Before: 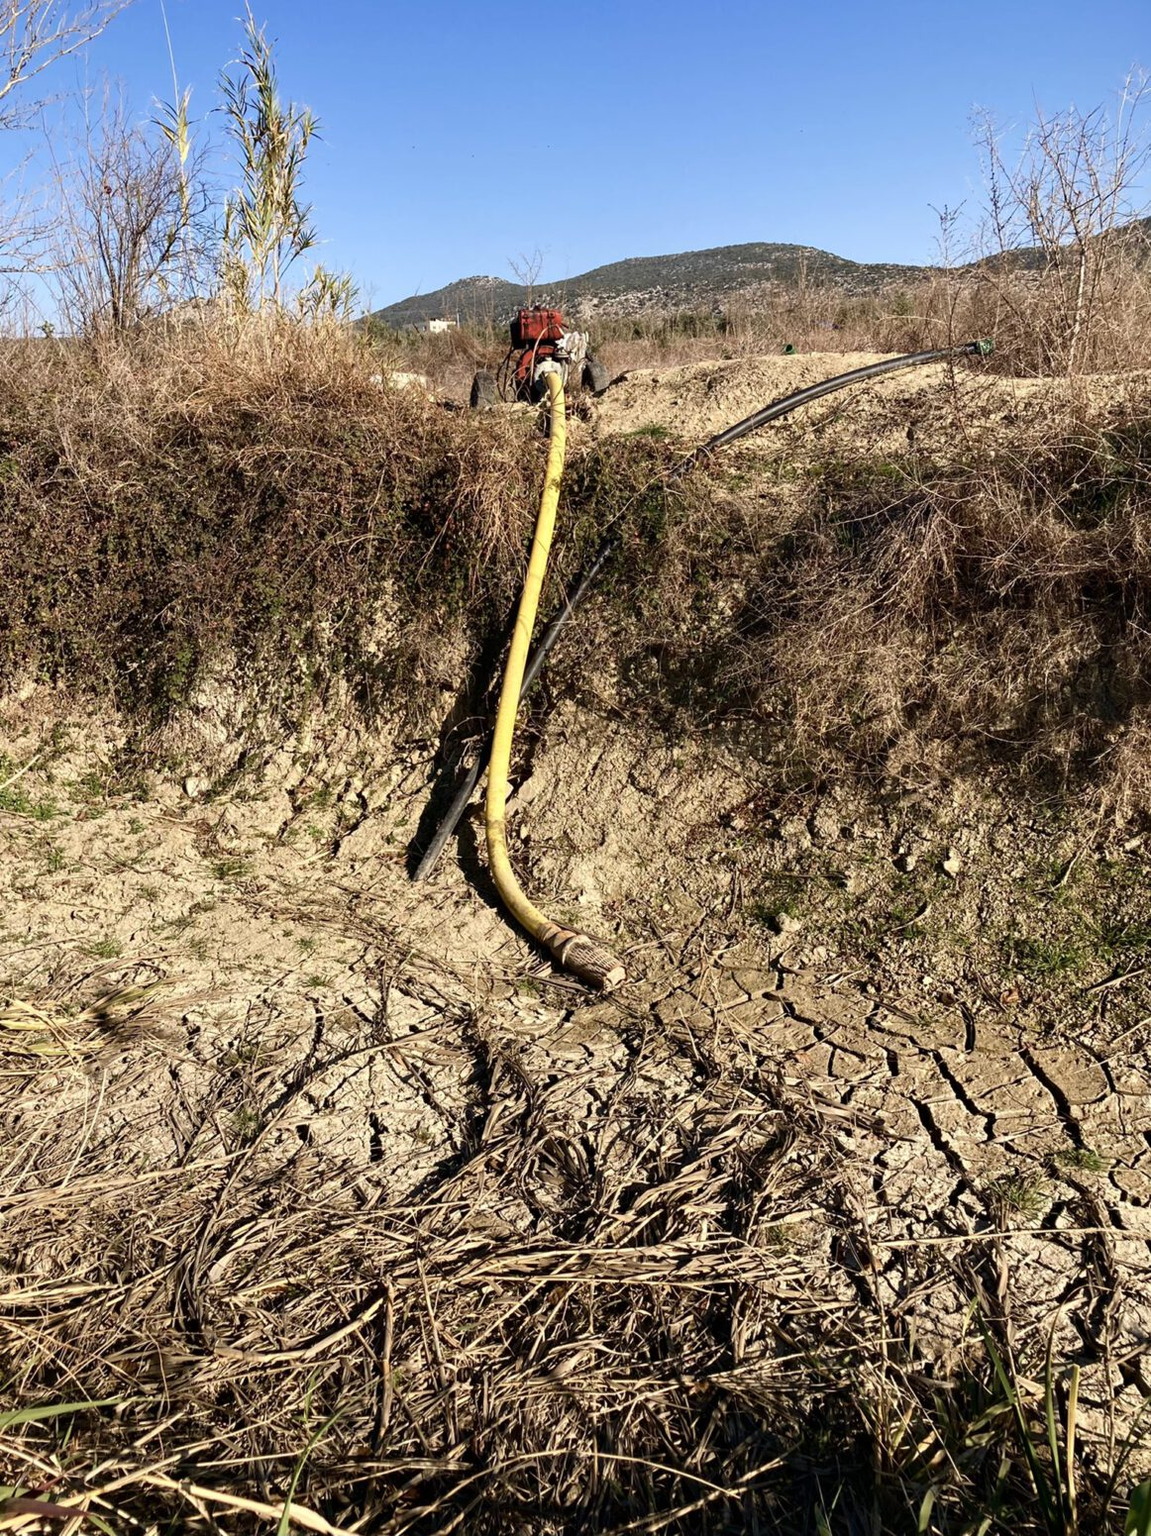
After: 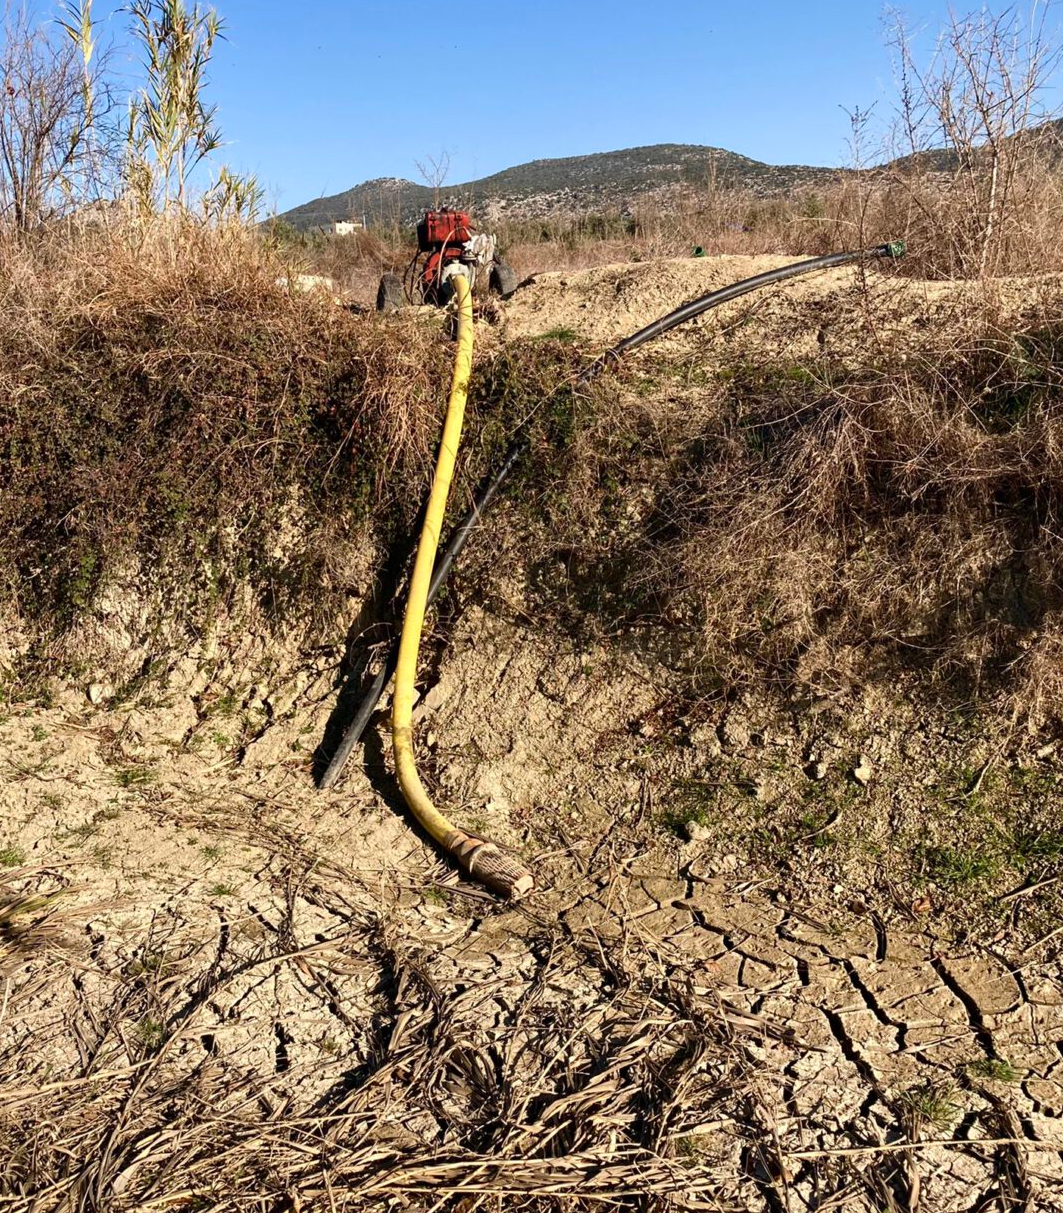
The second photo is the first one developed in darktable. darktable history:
crop: left 8.449%, top 6.524%, bottom 15.226%
